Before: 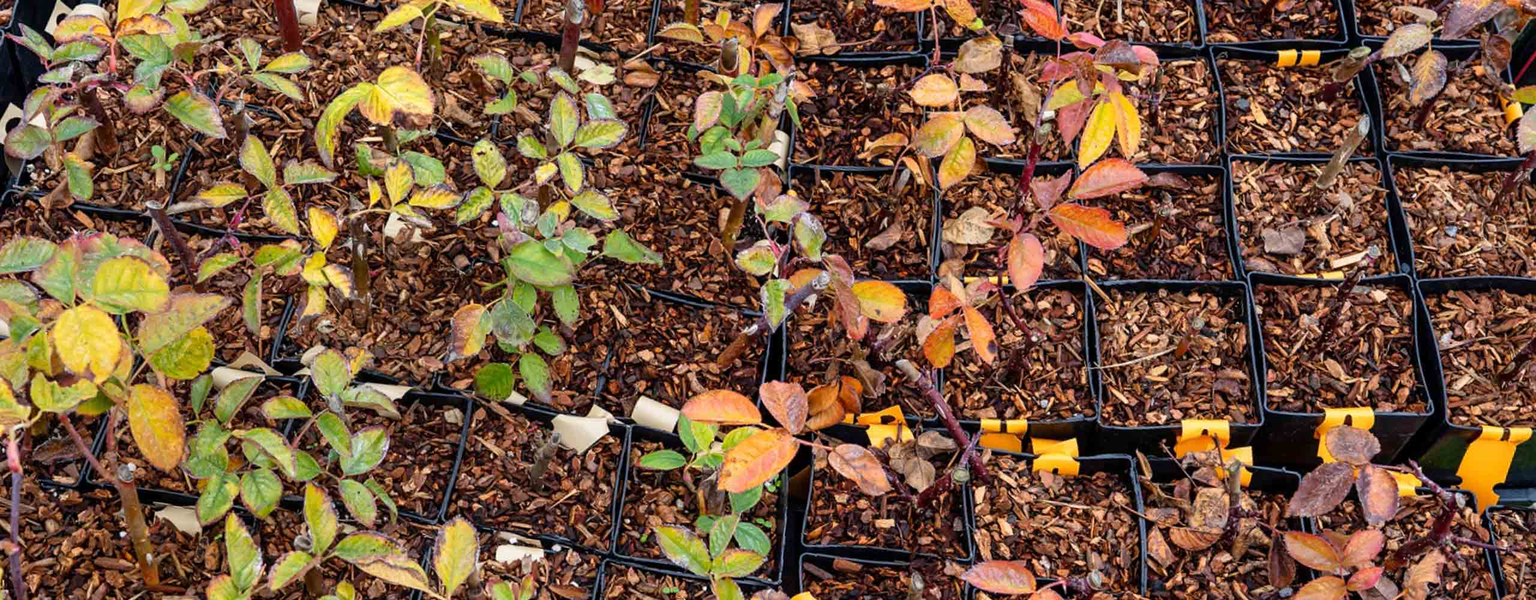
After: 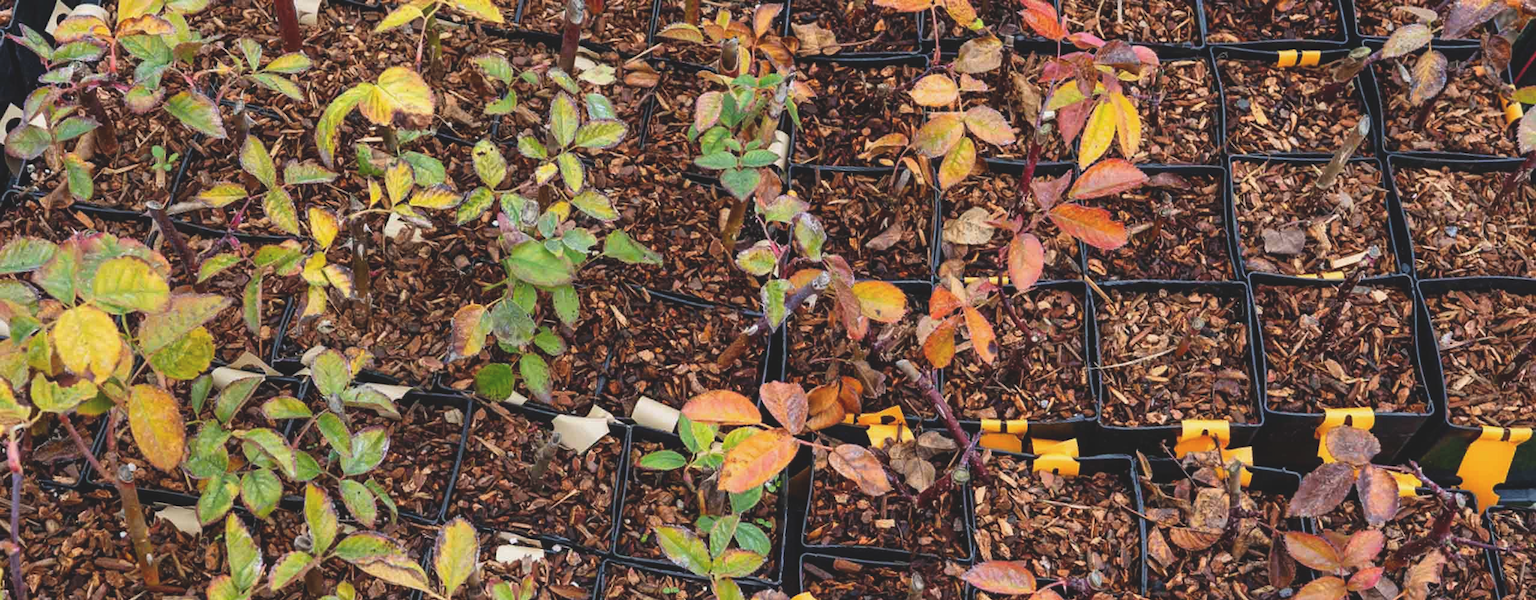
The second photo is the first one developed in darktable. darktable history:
exposure: black level correction -0.015, exposure -0.127 EV, compensate exposure bias true, compensate highlight preservation false
